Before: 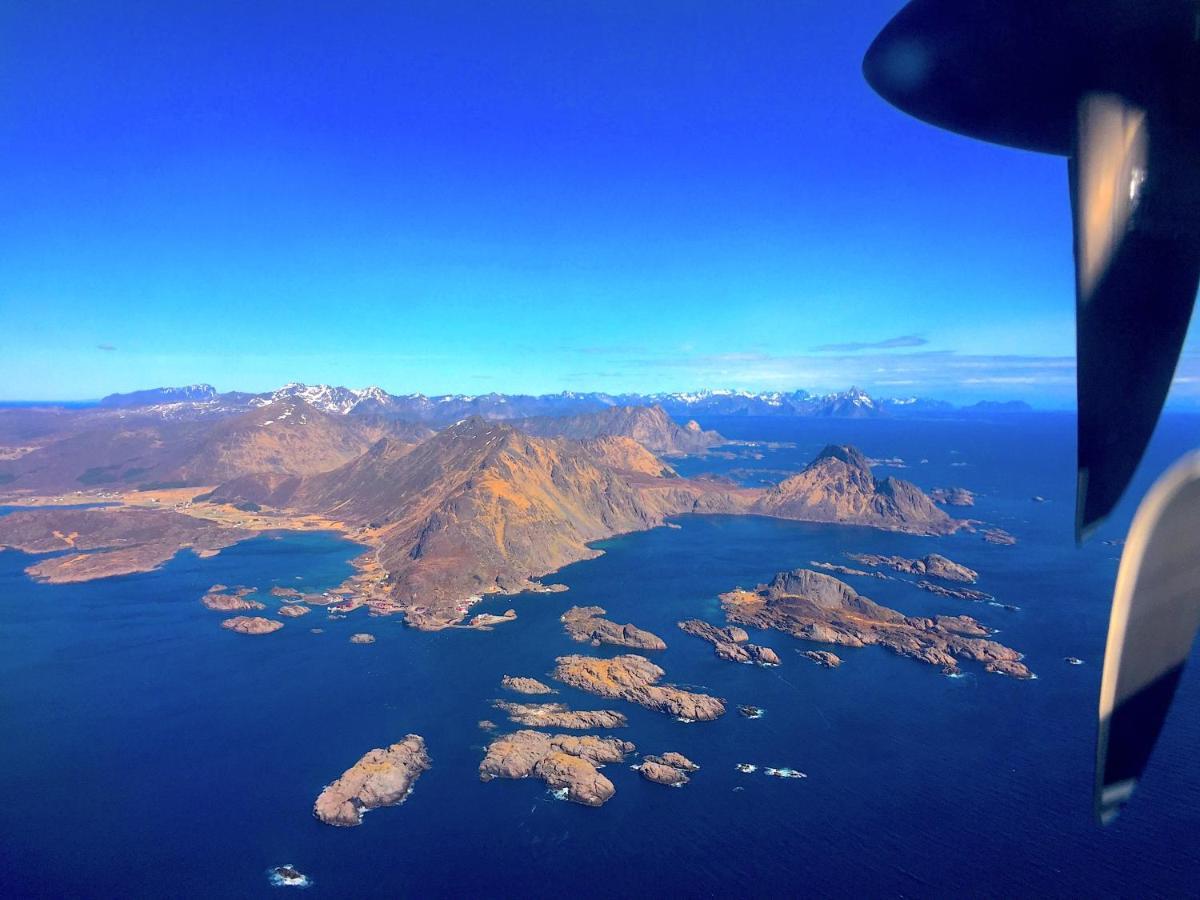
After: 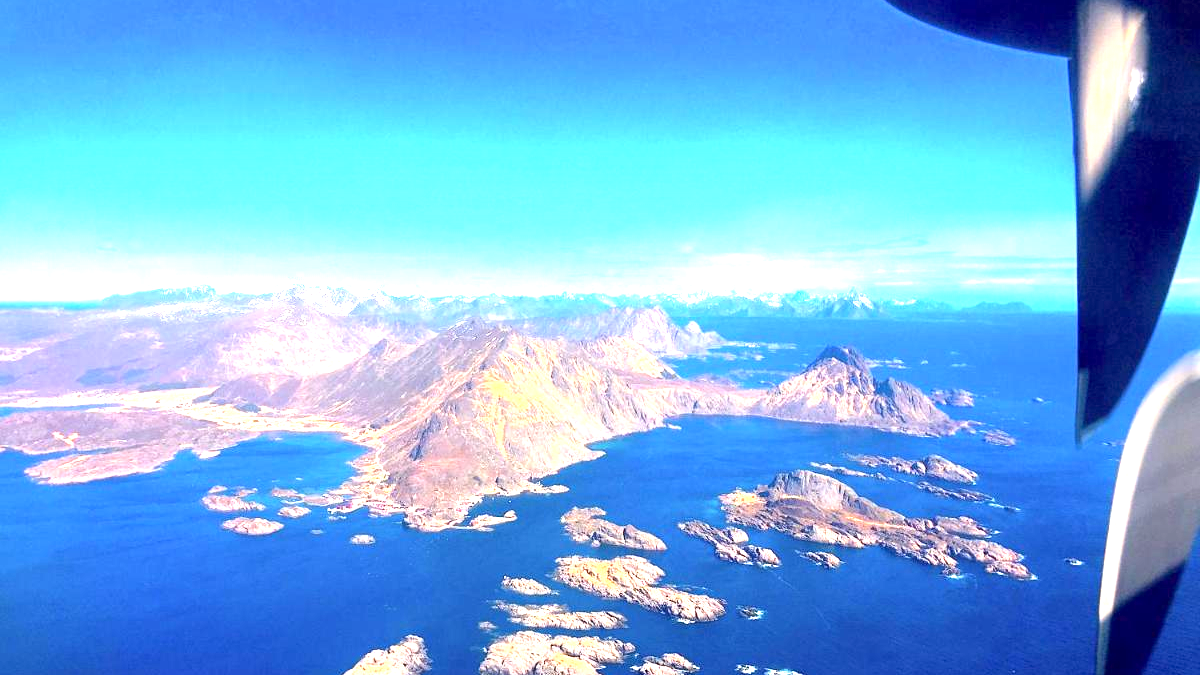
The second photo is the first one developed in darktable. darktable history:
exposure: black level correction 0.001, exposure 1.646 EV, compensate exposure bias true, compensate highlight preservation false
crop: top 11.038%, bottom 13.962%
